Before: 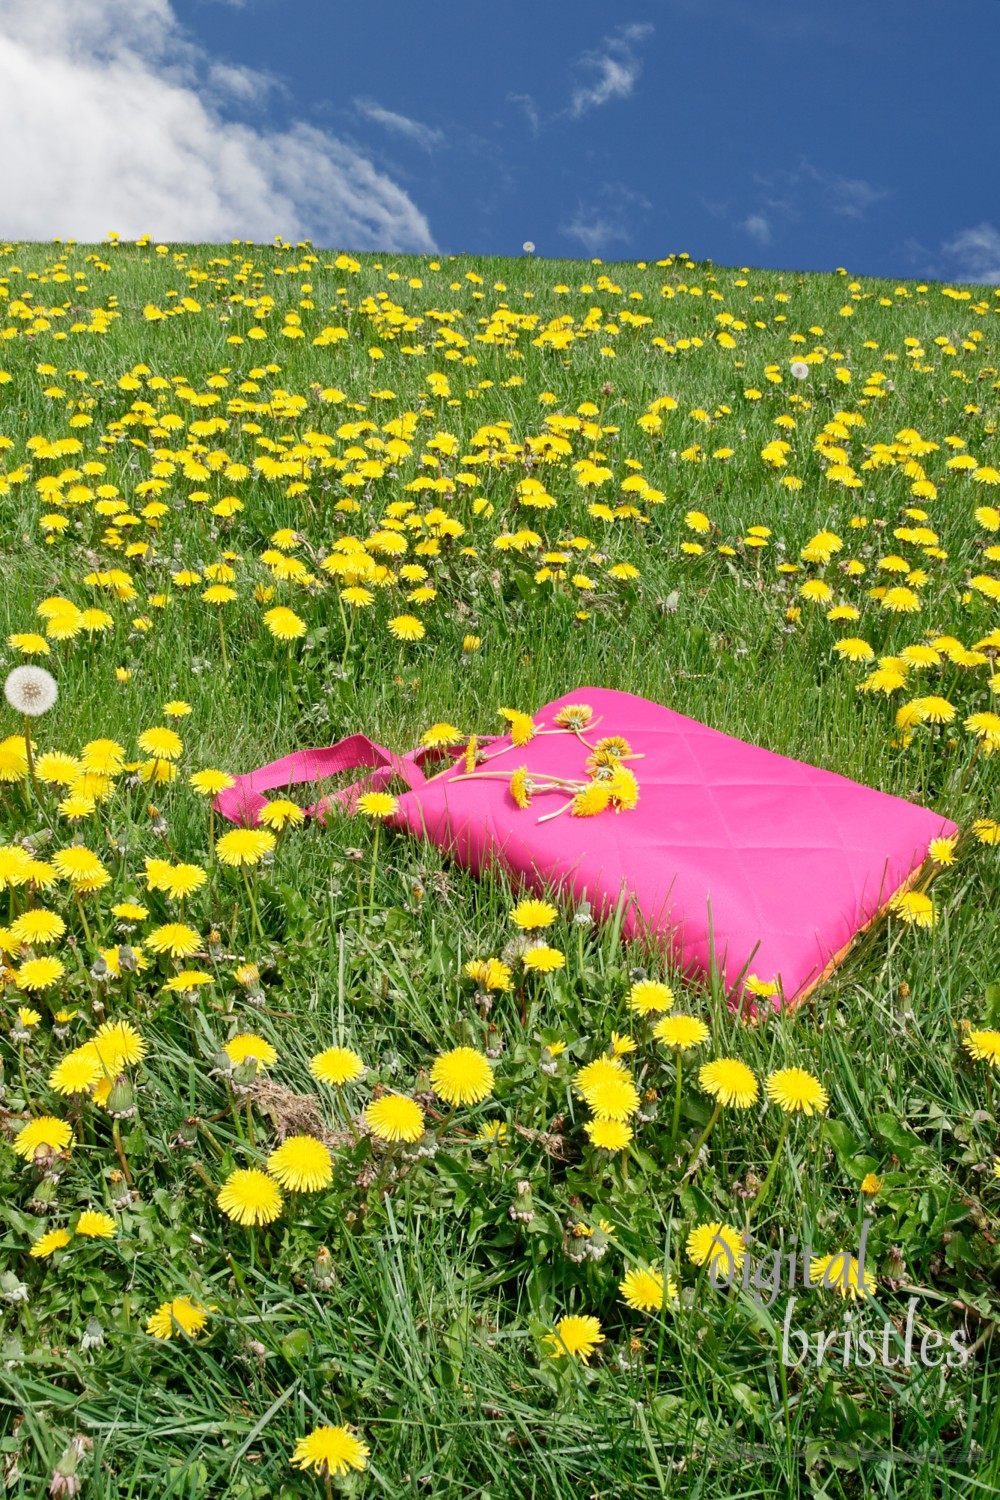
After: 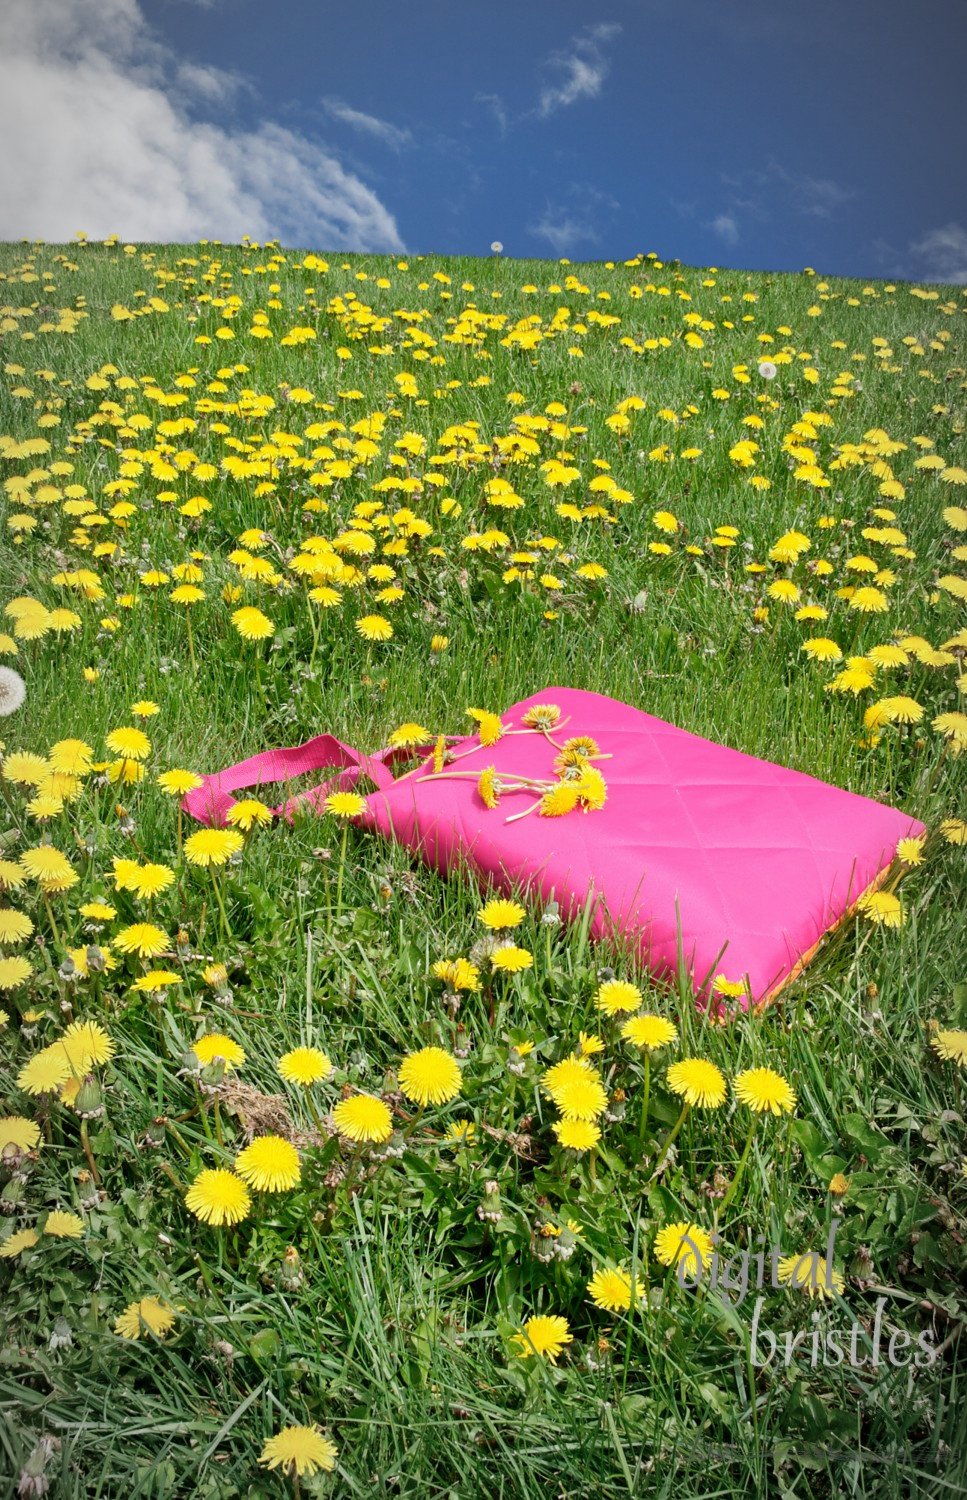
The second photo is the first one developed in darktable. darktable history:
crop and rotate: left 3.238%
vignetting: fall-off radius 60%, automatic ratio true
color balance: contrast -0.5%
